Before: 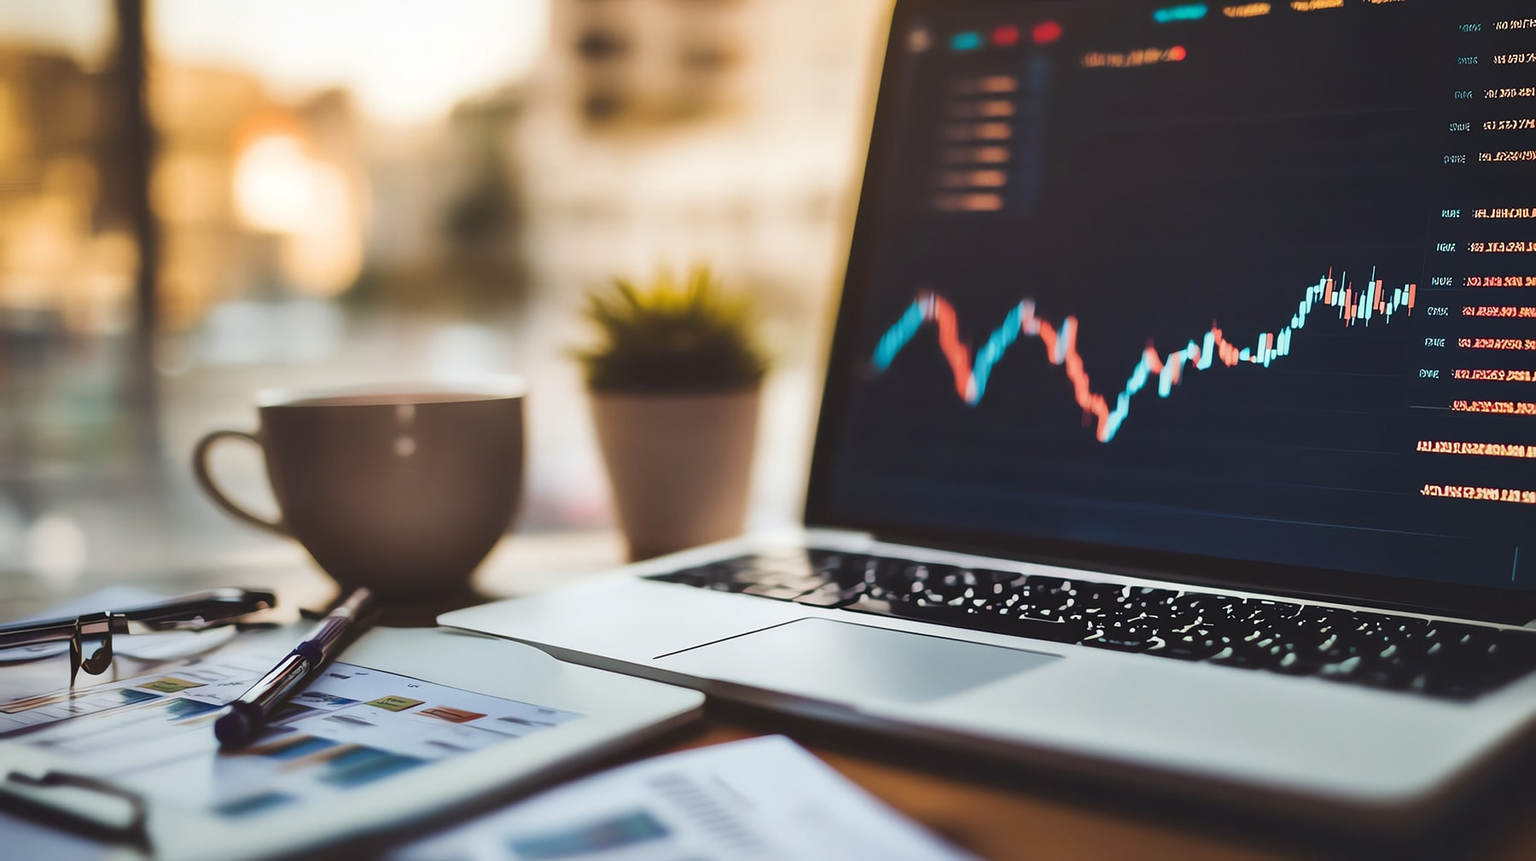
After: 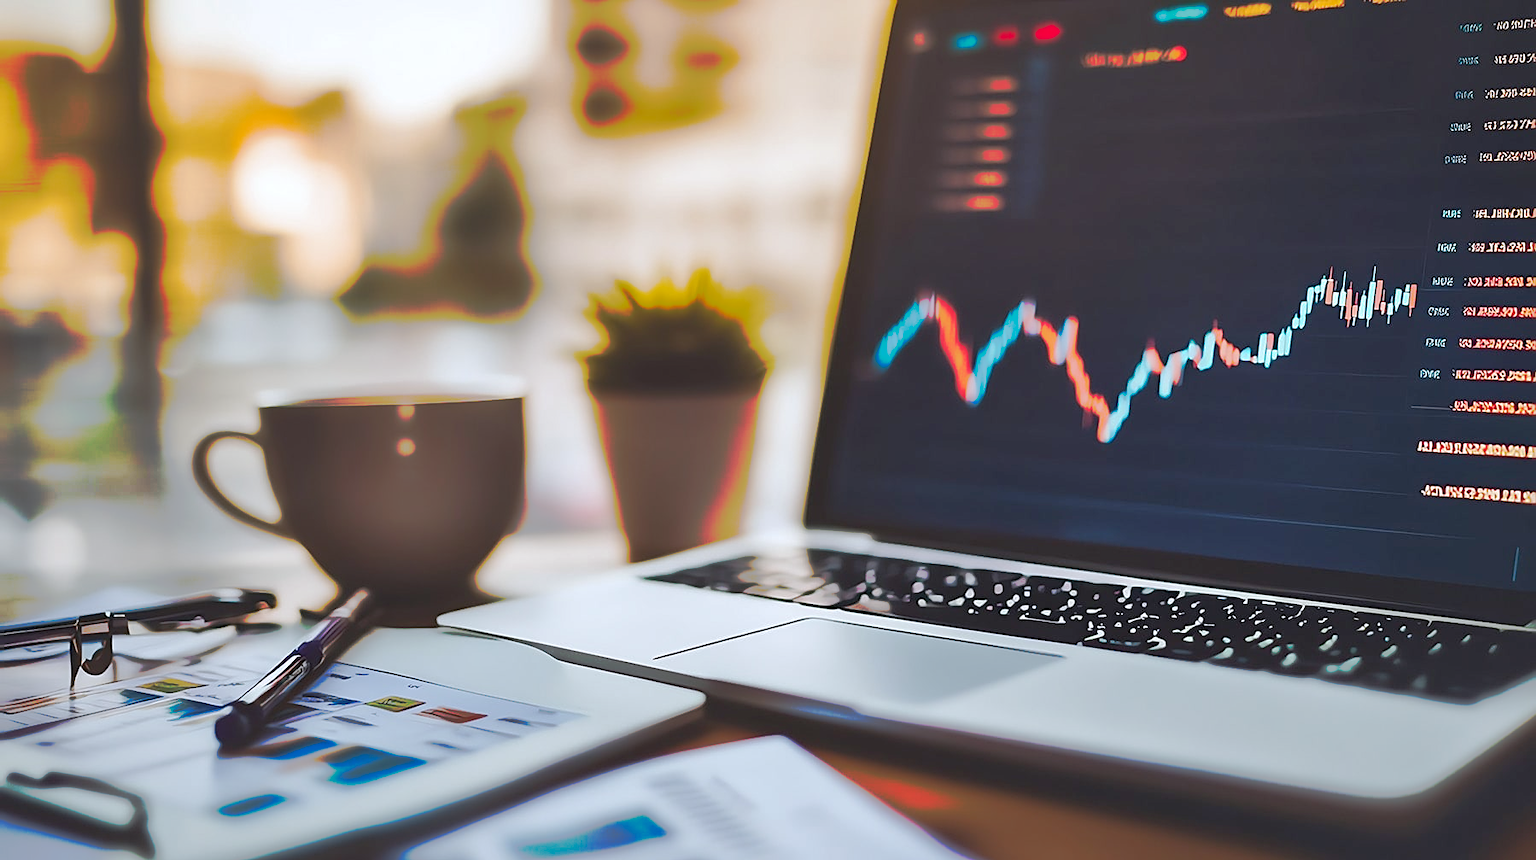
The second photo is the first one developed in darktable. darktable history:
sharpen: on, module defaults
shadows and highlights: on, module defaults
color correction: highlights a* -0.137, highlights b* -5.91, shadows a* -0.137, shadows b* -0.137
tone curve: curves: ch0 [(0, 0) (0.003, 0.003) (0.011, 0.011) (0.025, 0.024) (0.044, 0.043) (0.069, 0.067) (0.1, 0.096) (0.136, 0.131) (0.177, 0.171) (0.224, 0.216) (0.277, 0.267) (0.335, 0.323) (0.399, 0.384) (0.468, 0.451) (0.543, 0.678) (0.623, 0.734) (0.709, 0.795) (0.801, 0.859) (0.898, 0.928) (1, 1)], preserve colors none
